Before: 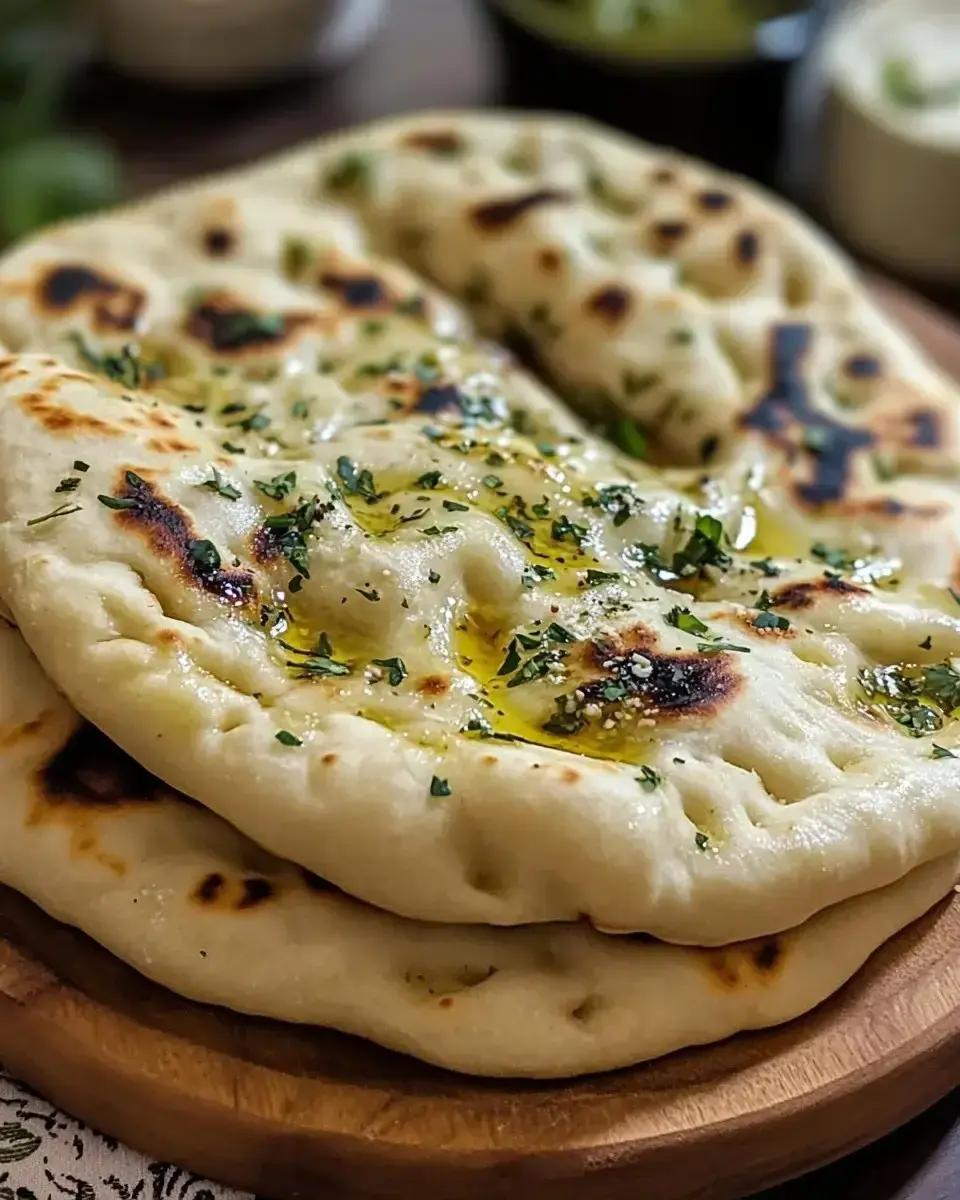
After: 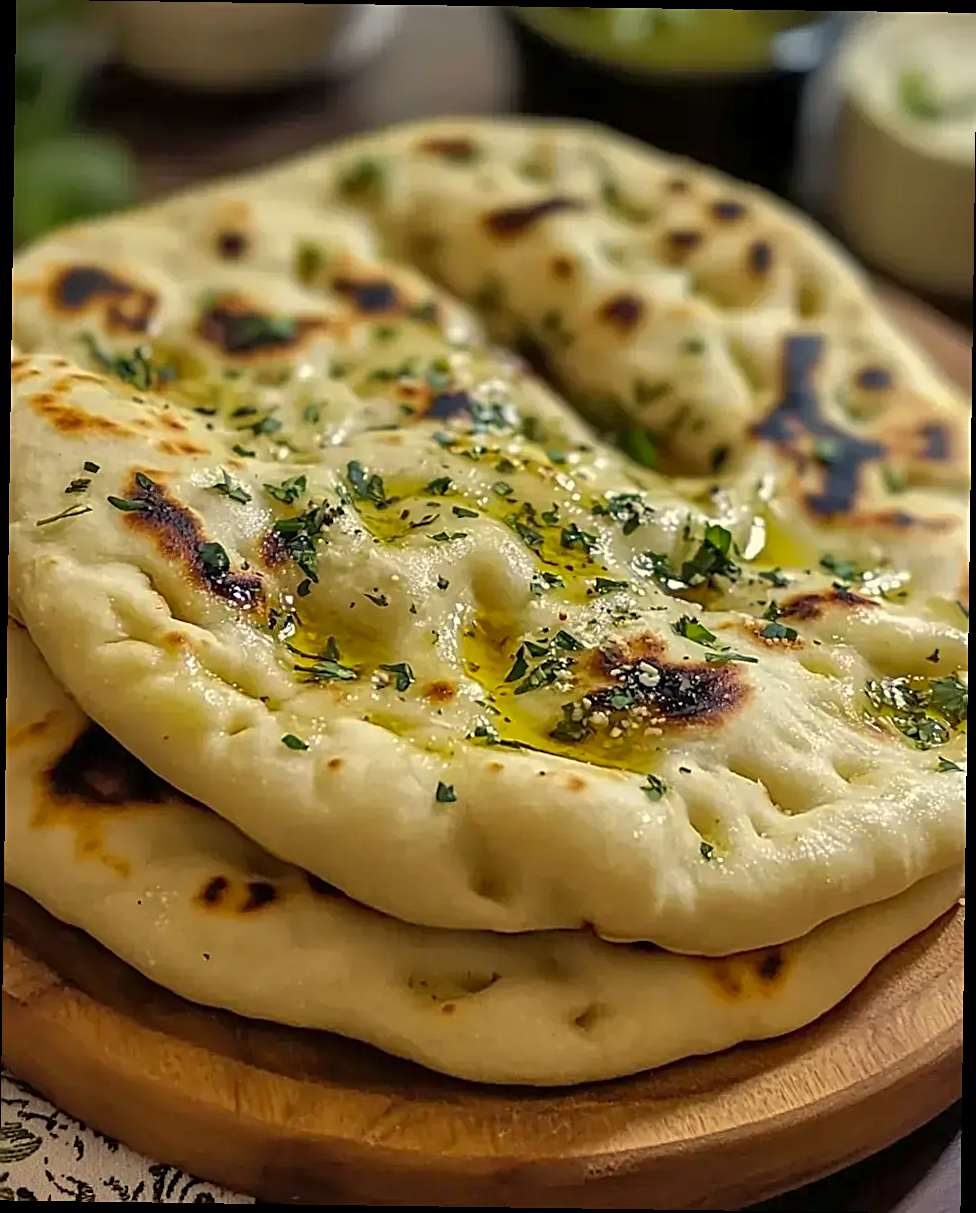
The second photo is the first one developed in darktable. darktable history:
rotate and perspective: rotation 0.8°, automatic cropping off
shadows and highlights: on, module defaults
sharpen: on, module defaults
color correction: highlights a* 1.39, highlights b* 17.83
